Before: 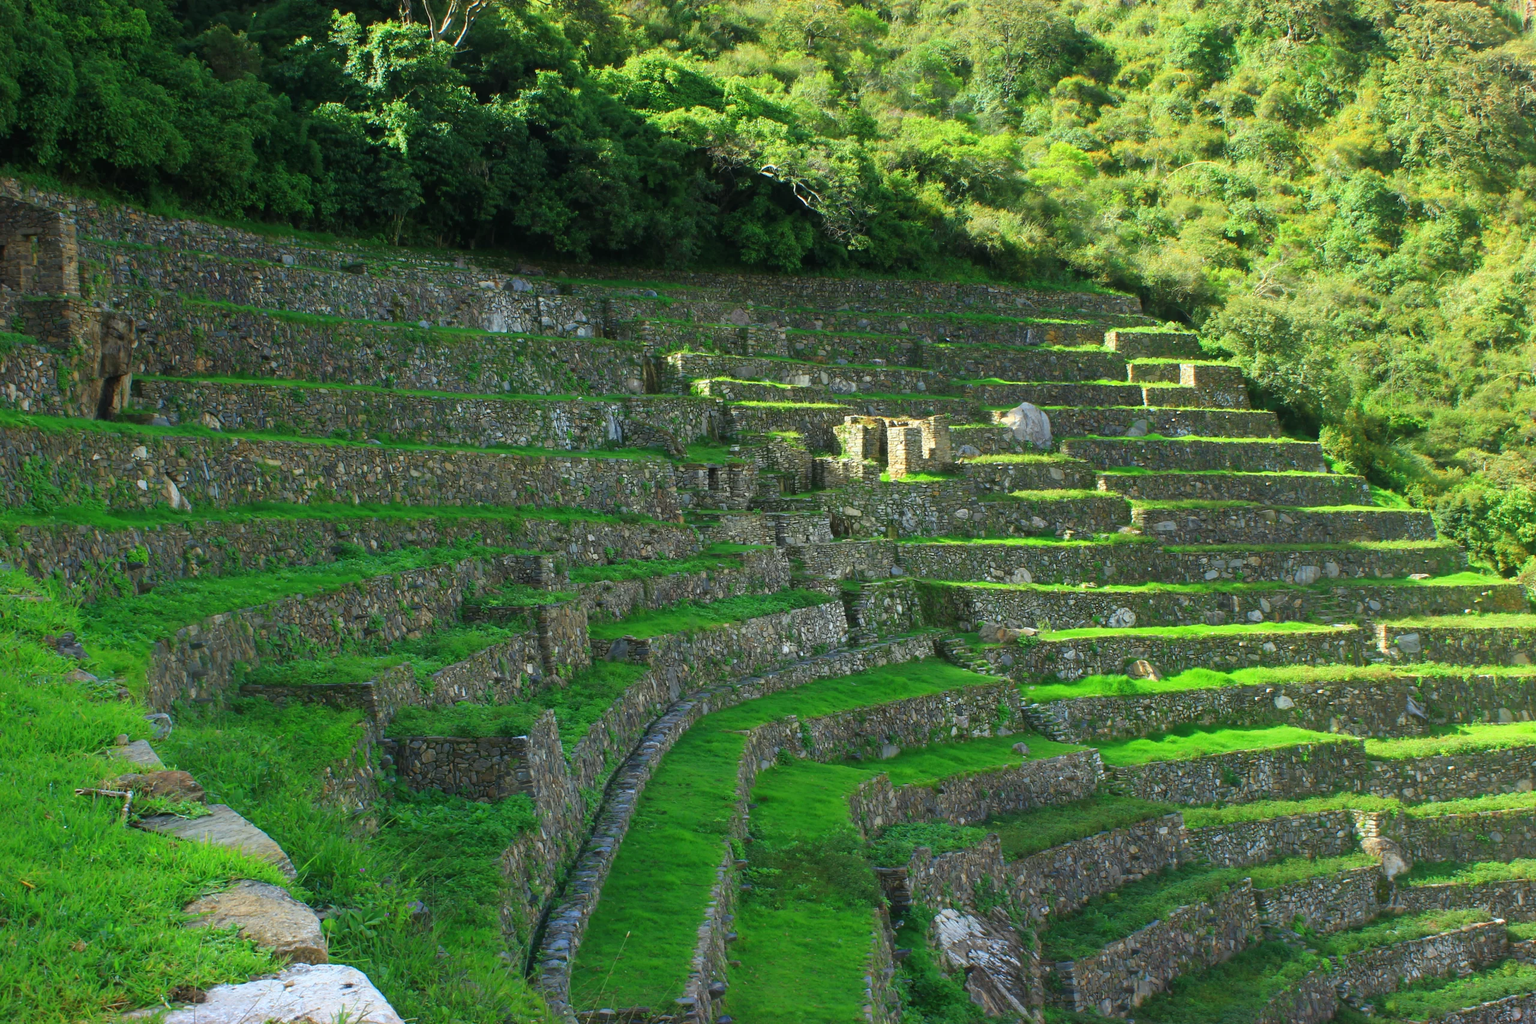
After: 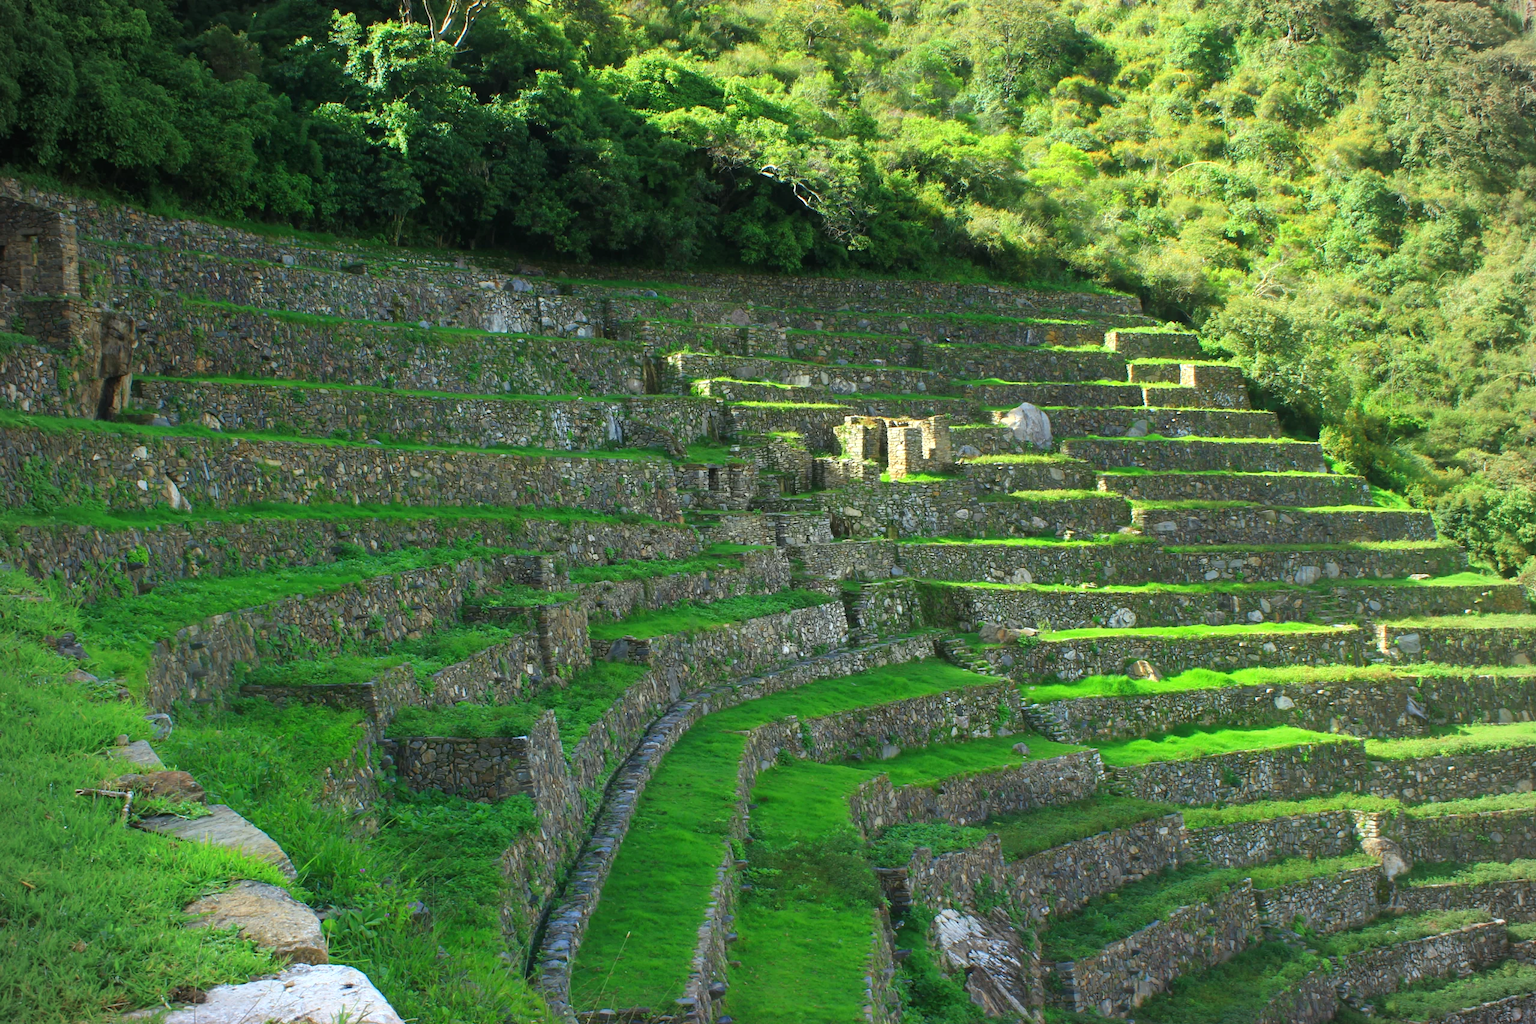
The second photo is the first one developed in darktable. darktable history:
vignetting: fall-off radius 60.92%
exposure: exposure 0.2 EV, compensate highlight preservation false
